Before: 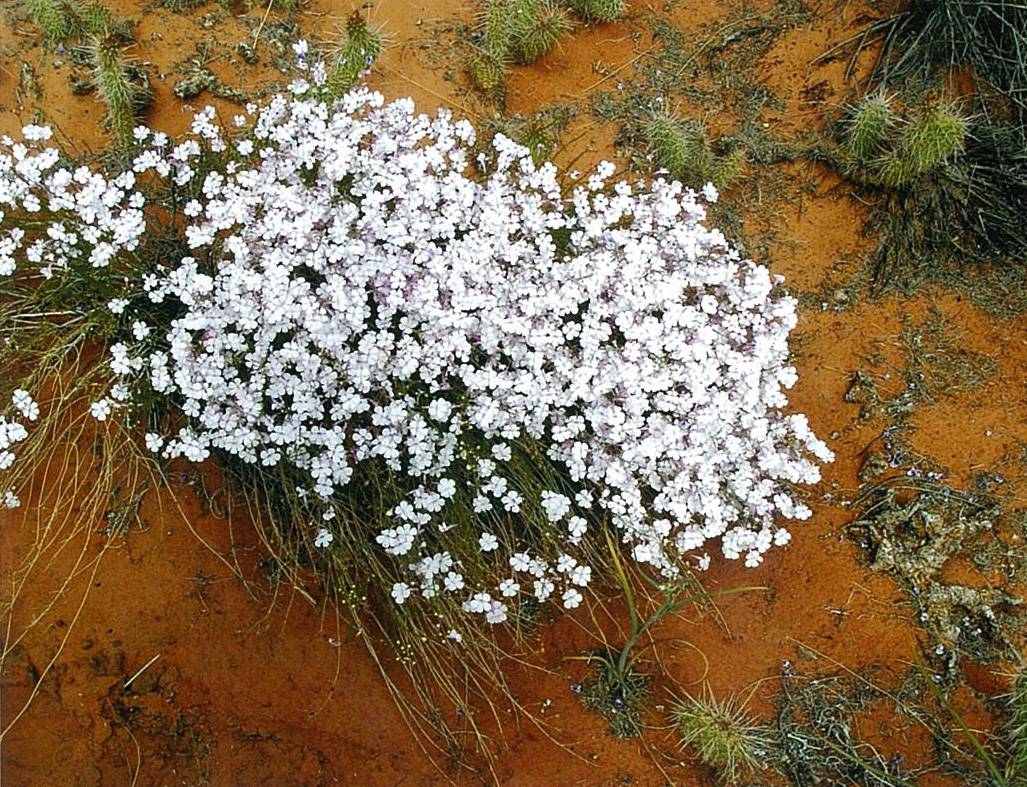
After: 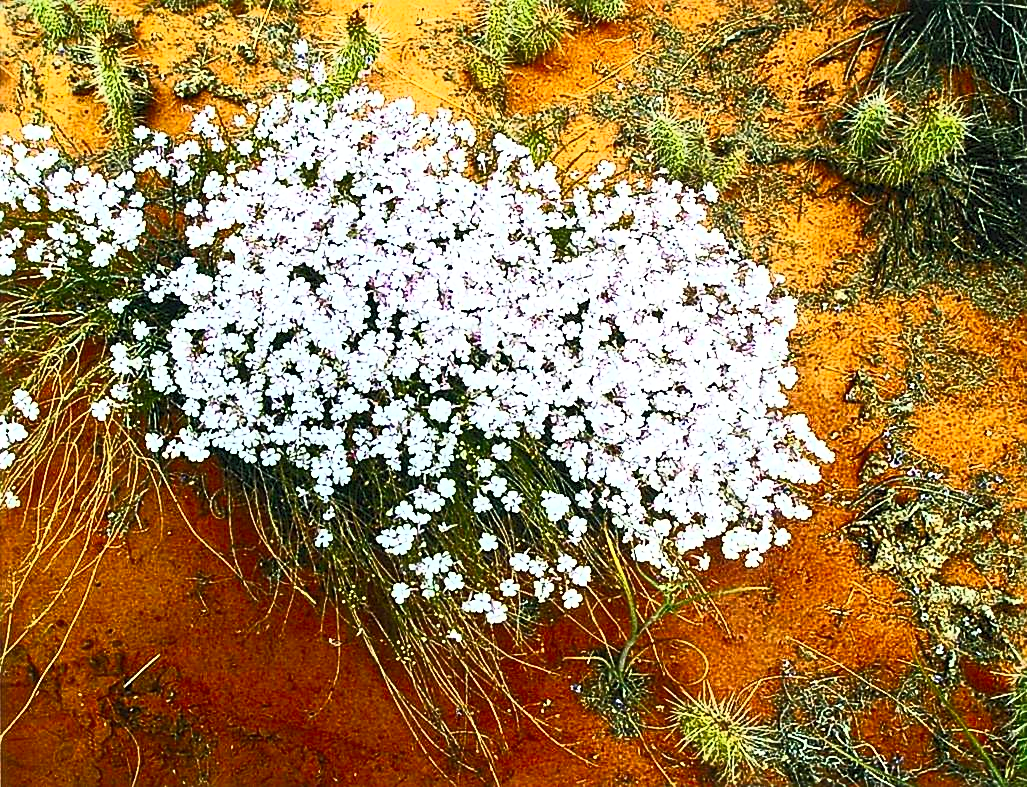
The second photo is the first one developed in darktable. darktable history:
sharpen: on, module defaults
contrast brightness saturation: contrast 0.836, brightness 0.608, saturation 0.604
haze removal: compatibility mode true, adaptive false
